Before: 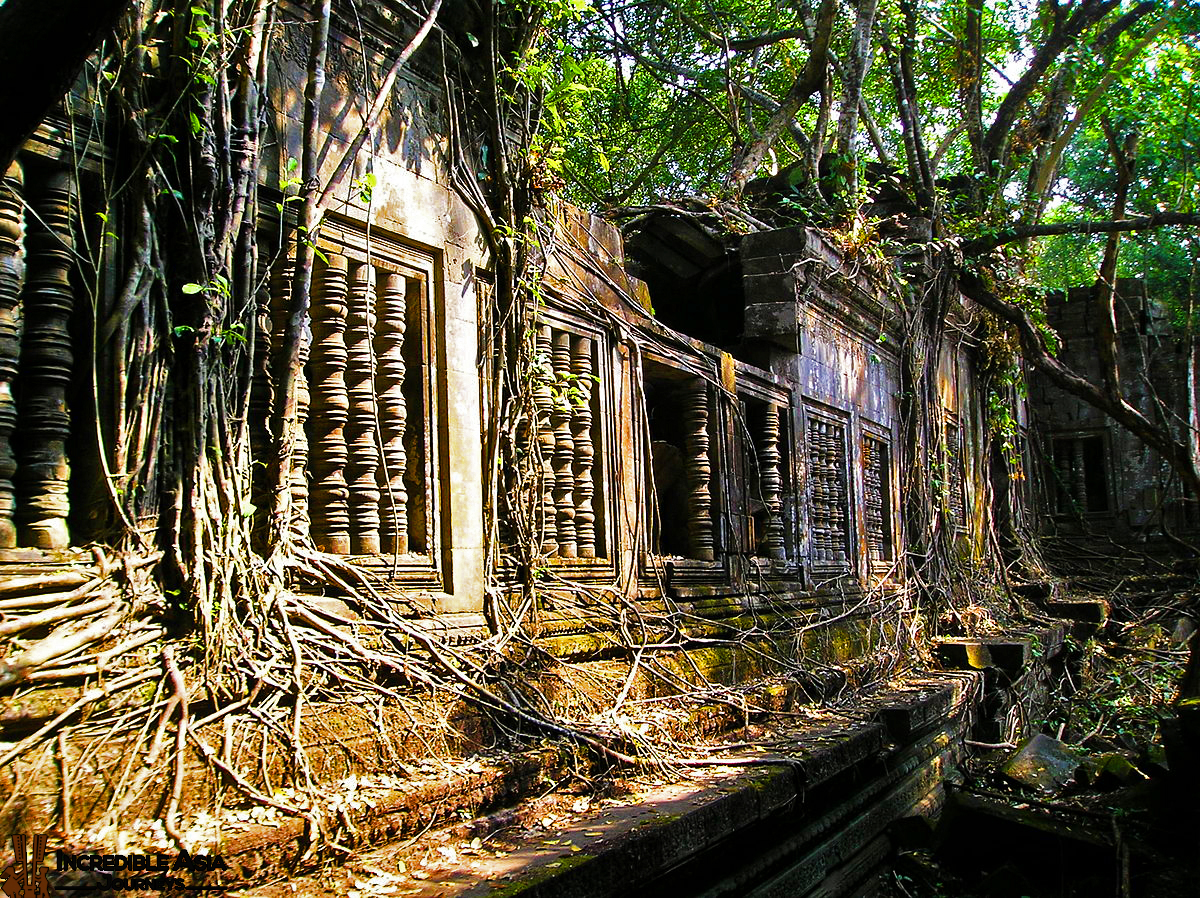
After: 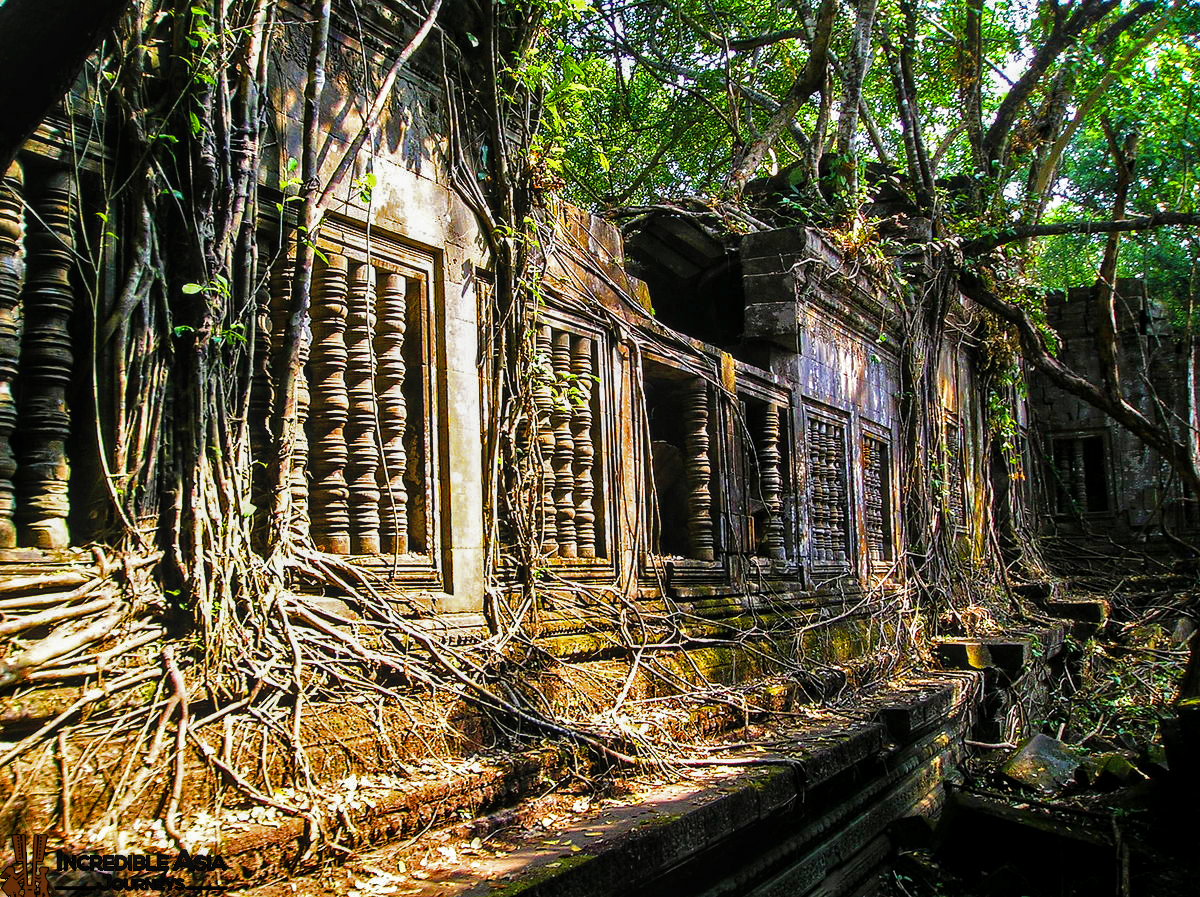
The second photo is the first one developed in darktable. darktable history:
crop: bottom 0.071%
local contrast: on, module defaults
